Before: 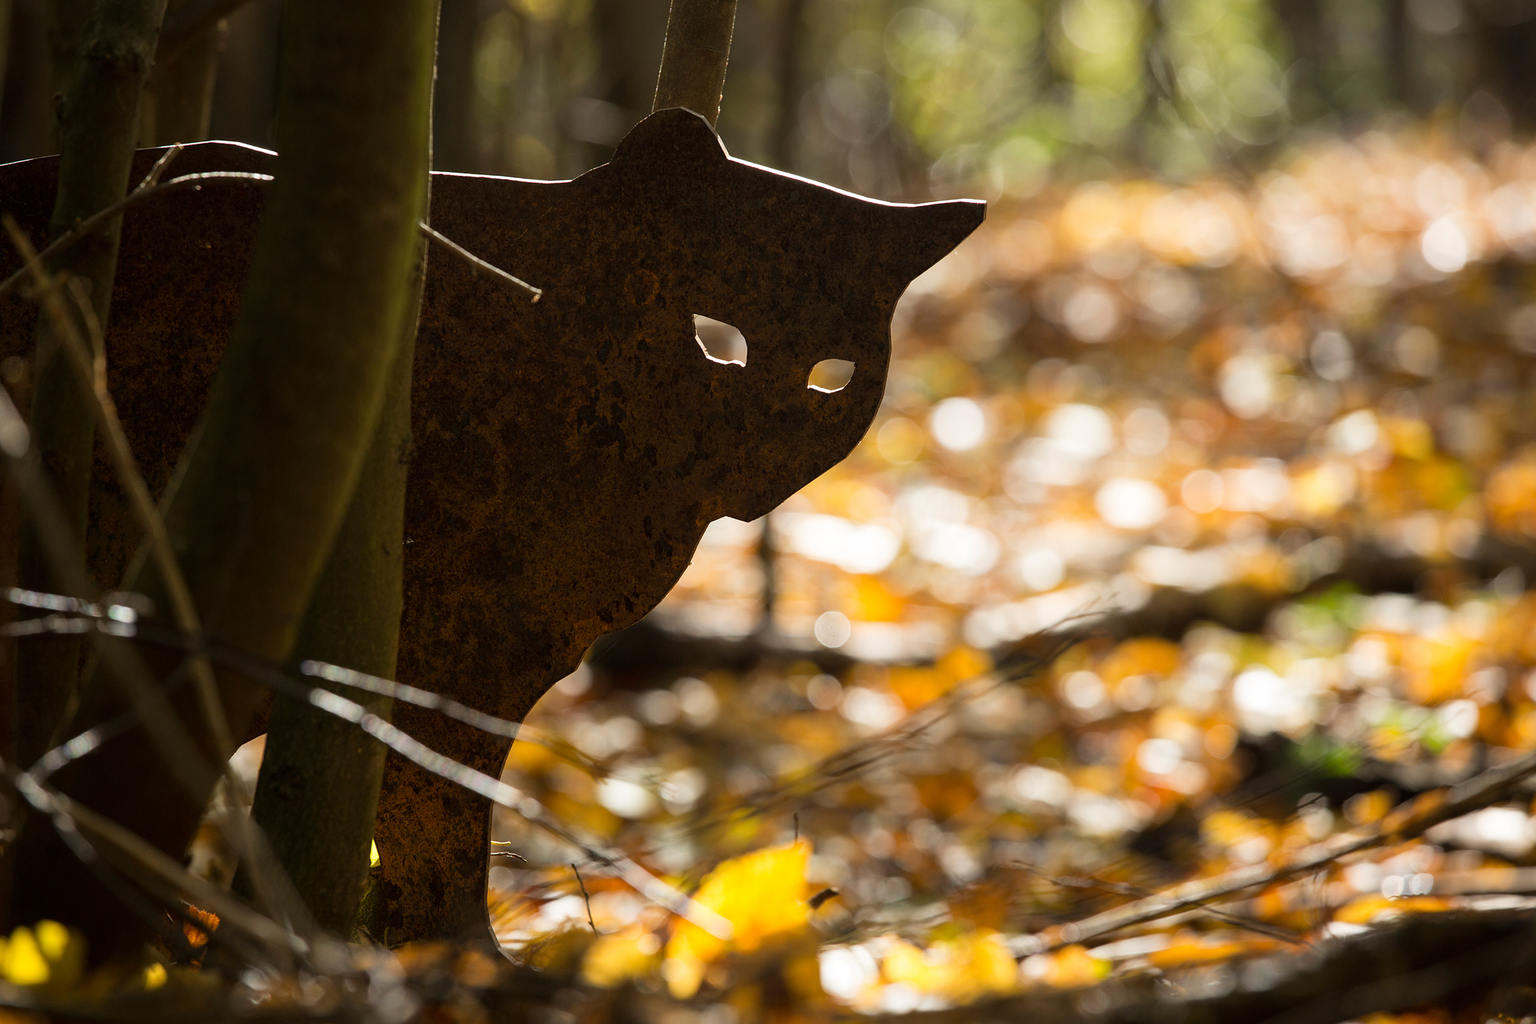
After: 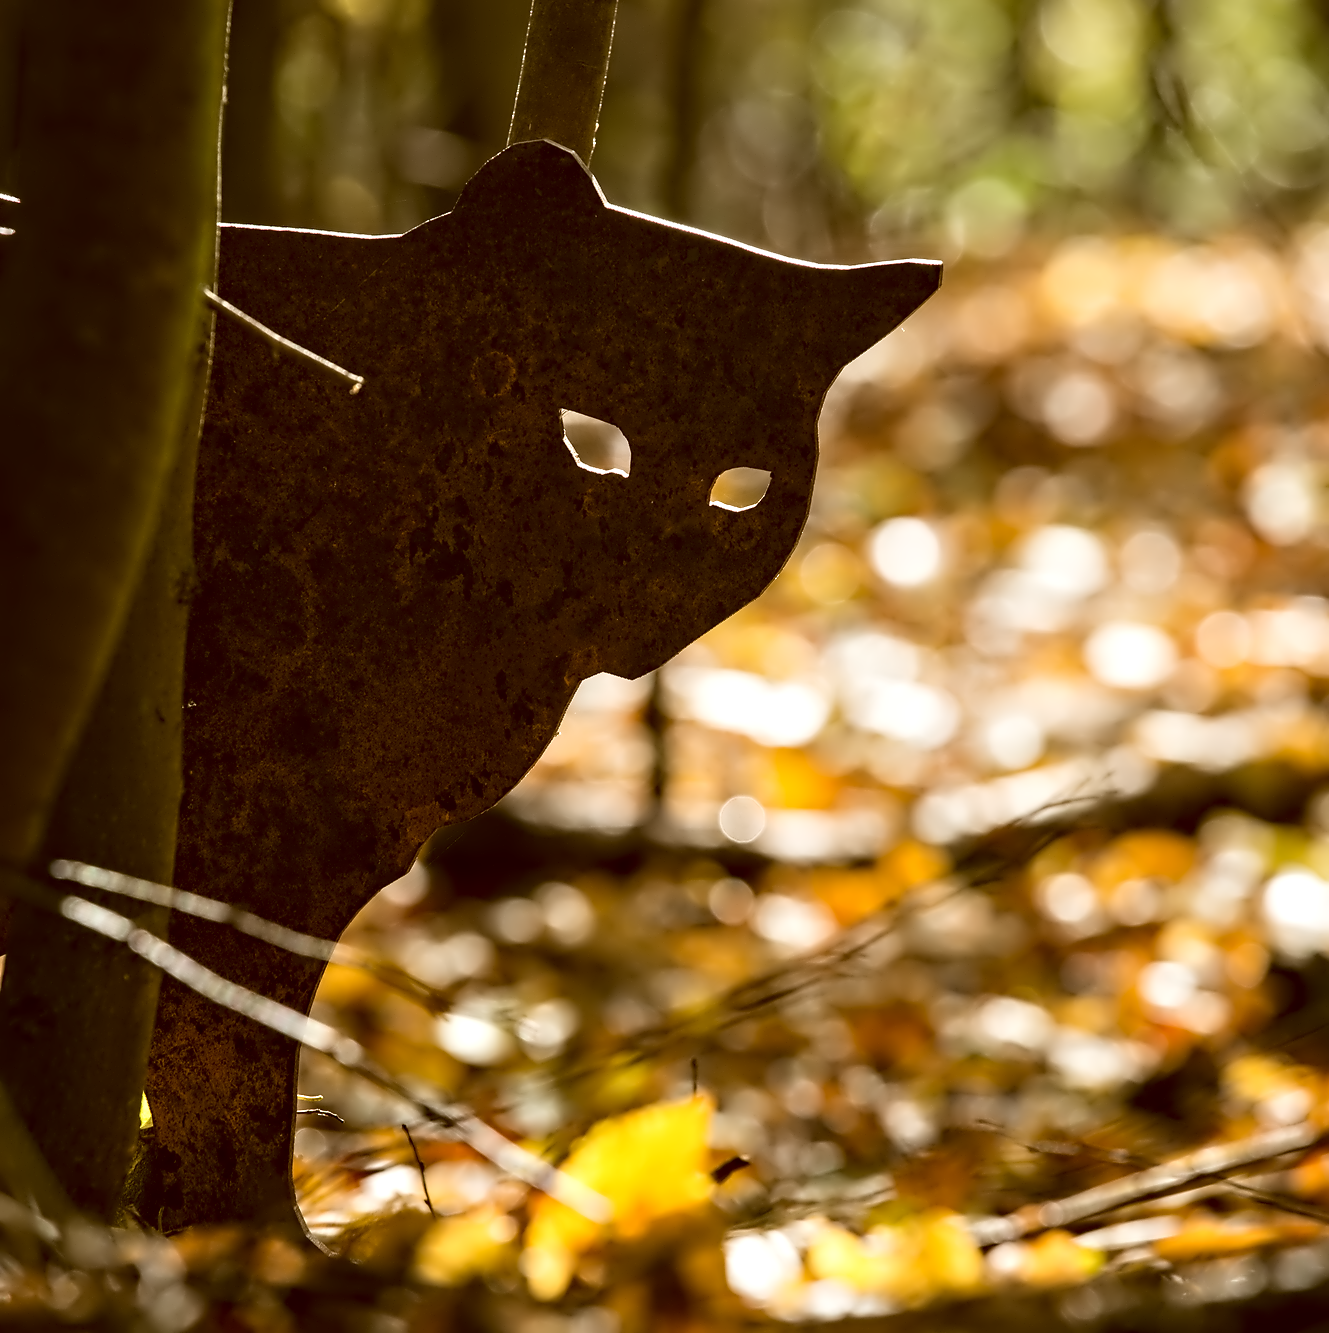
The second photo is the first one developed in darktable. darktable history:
crop: left 17.134%, right 16.37%
contrast equalizer: y [[0.5, 0.542, 0.583, 0.625, 0.667, 0.708], [0.5 ×6], [0.5 ×6], [0, 0.033, 0.067, 0.1, 0.133, 0.167], [0, 0.05, 0.1, 0.15, 0.2, 0.25]]
color correction: highlights a* -0.388, highlights b* 0.158, shadows a* 4.41, shadows b* 20.73
